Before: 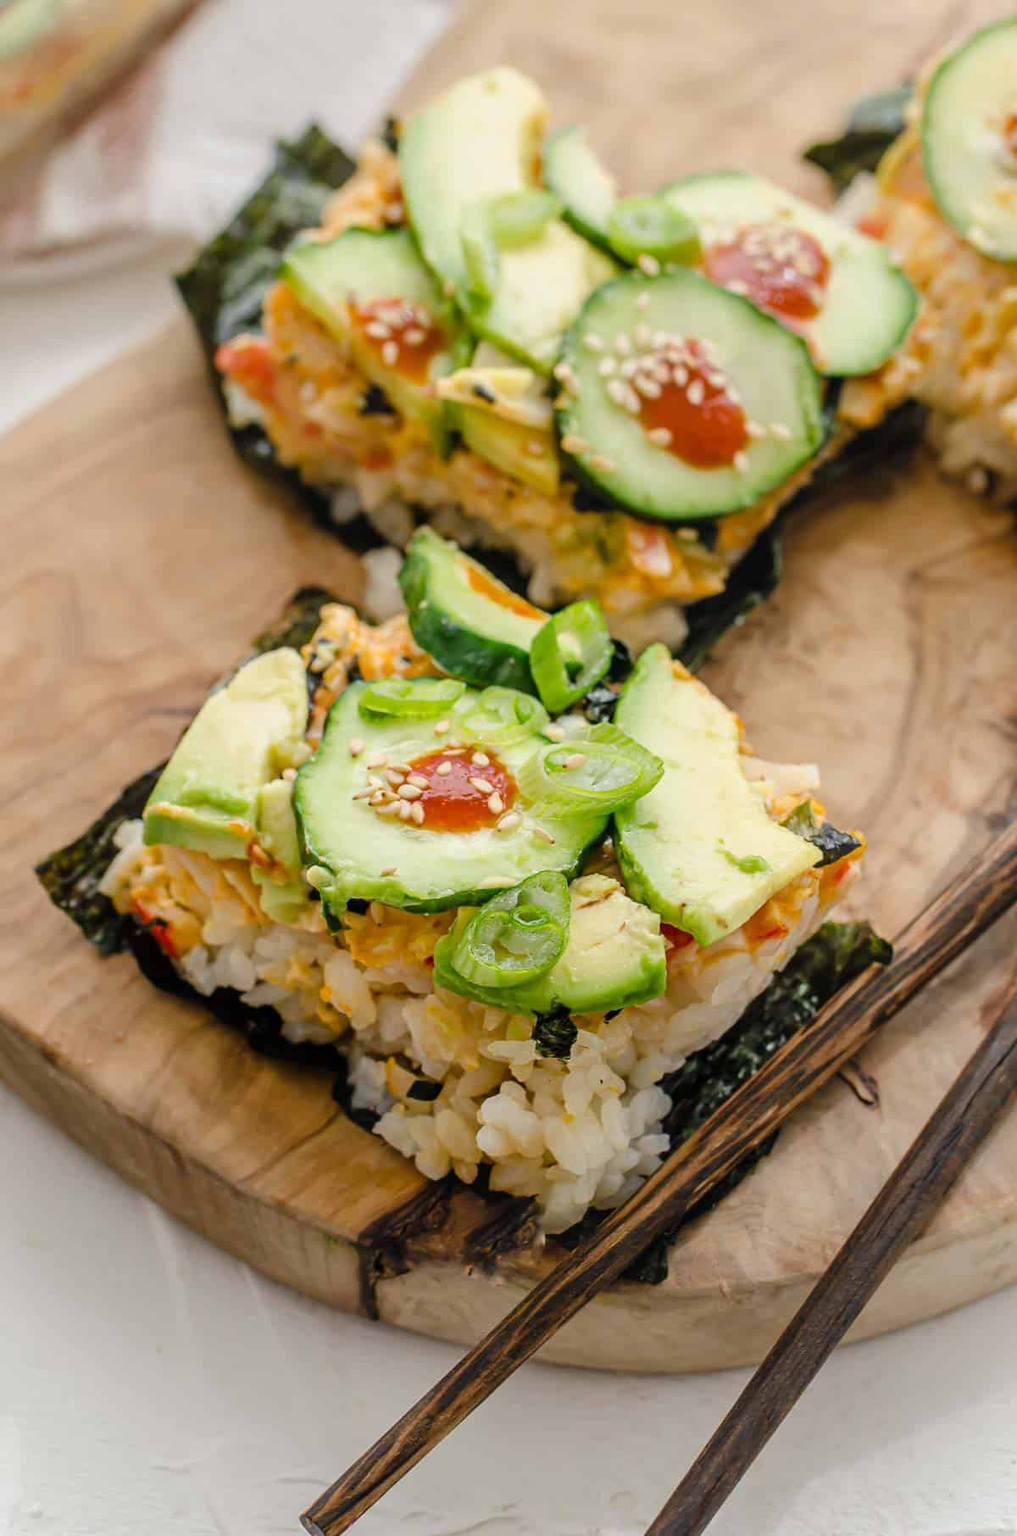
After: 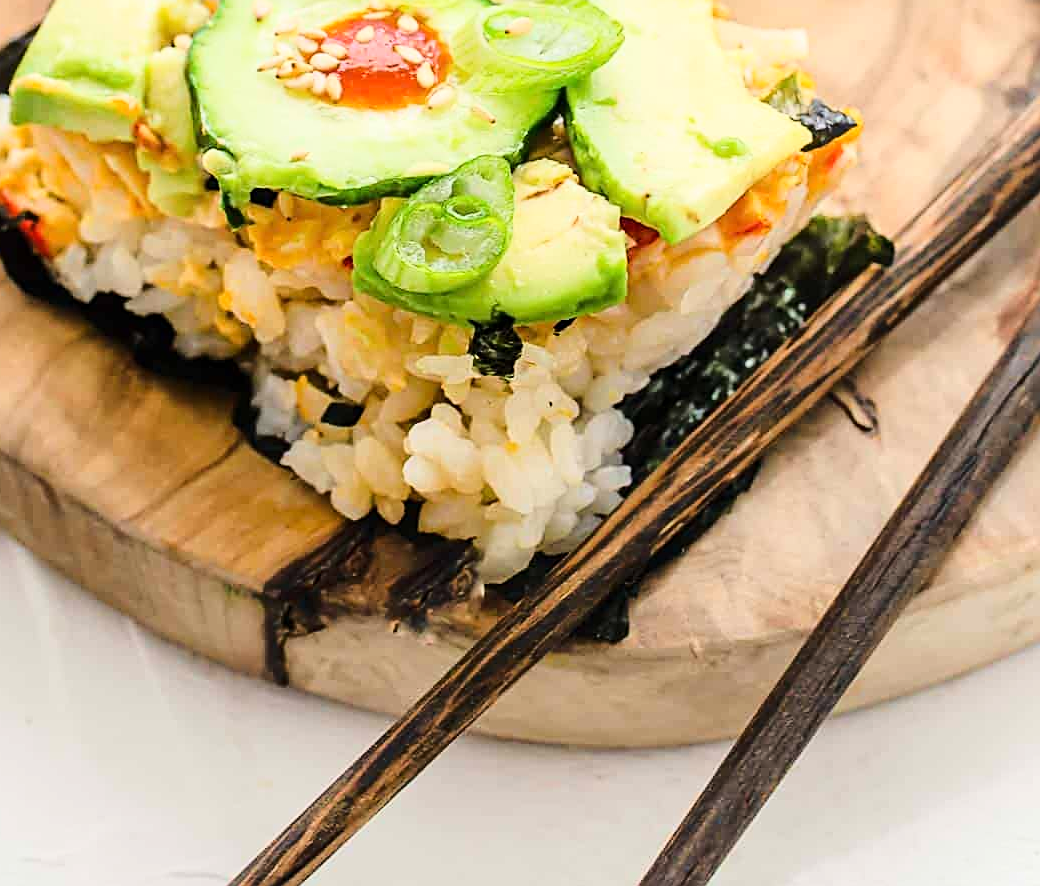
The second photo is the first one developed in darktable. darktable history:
crop and rotate: left 13.306%, top 48.129%, bottom 2.928%
sharpen: on, module defaults
base curve: curves: ch0 [(0, 0) (0.028, 0.03) (0.121, 0.232) (0.46, 0.748) (0.859, 0.968) (1, 1)]
